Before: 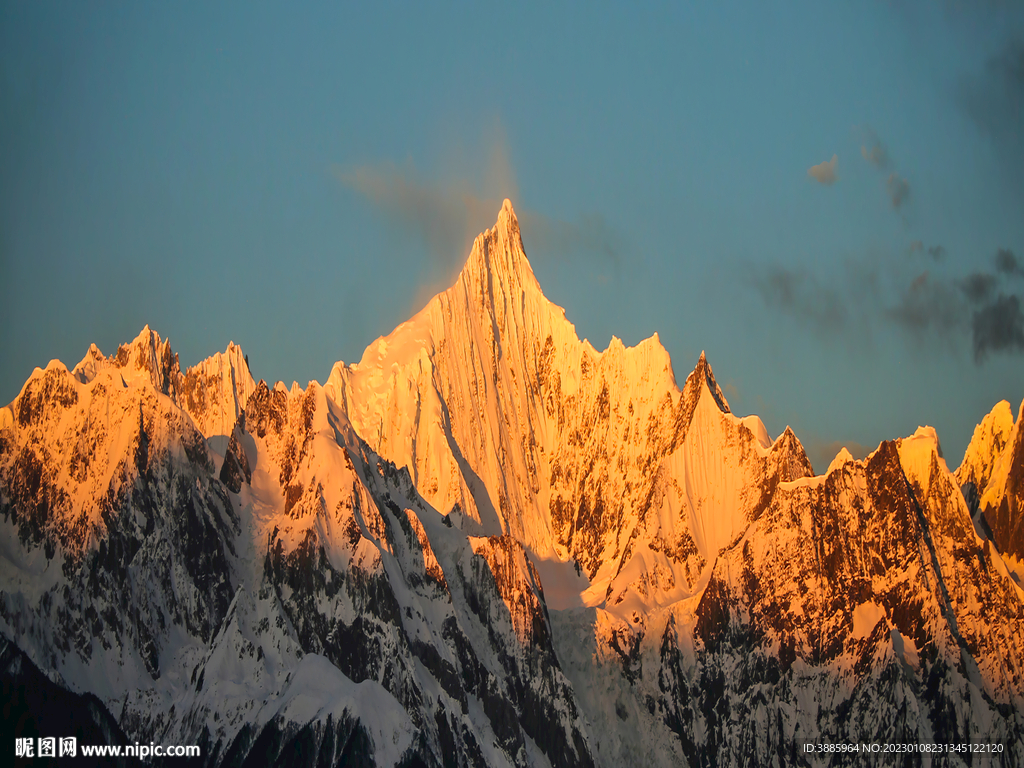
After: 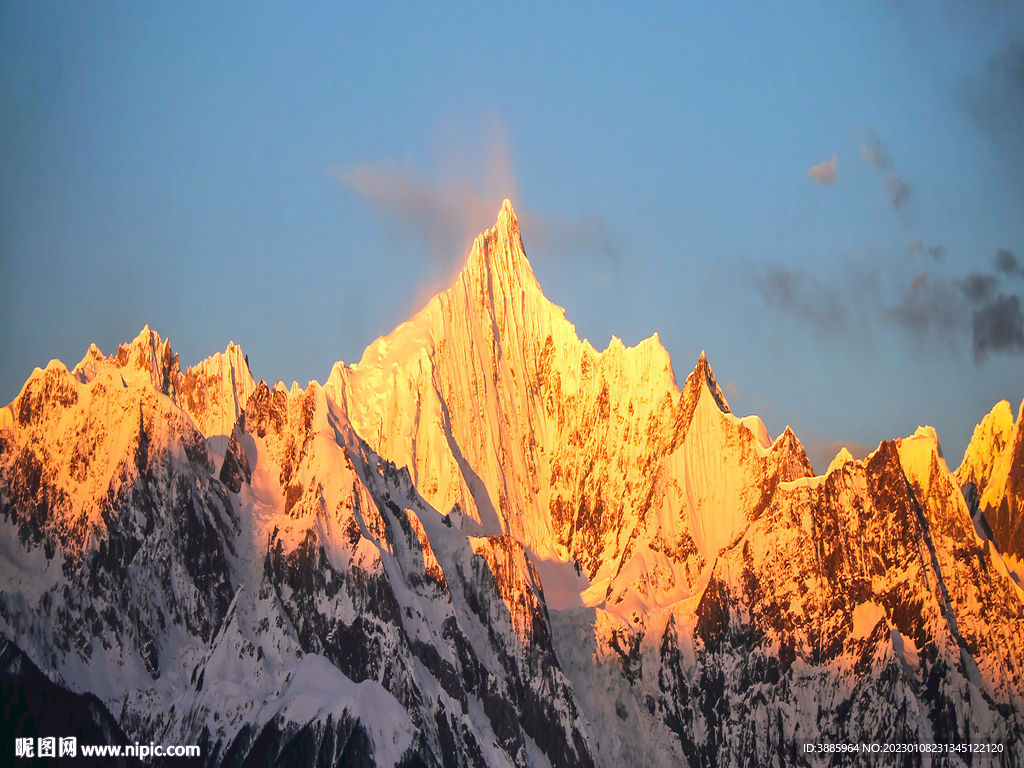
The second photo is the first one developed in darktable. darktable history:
white balance: red 1.066, blue 1.119
exposure: black level correction 0, exposure 0.6 EV, compensate exposure bias true, compensate highlight preservation false
